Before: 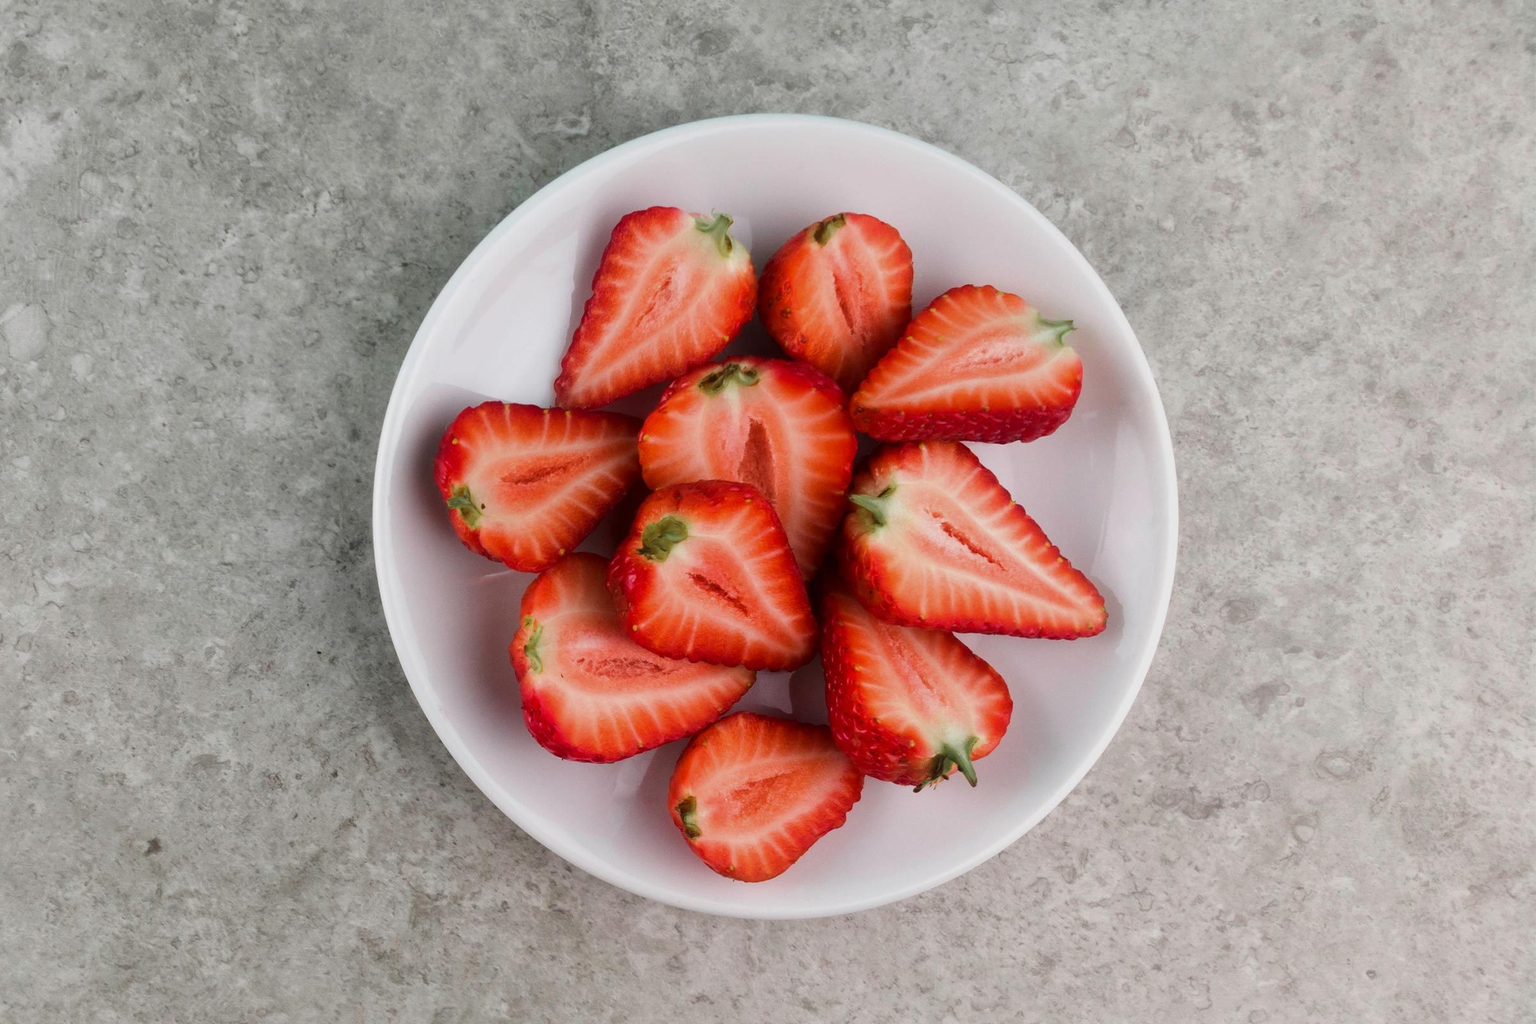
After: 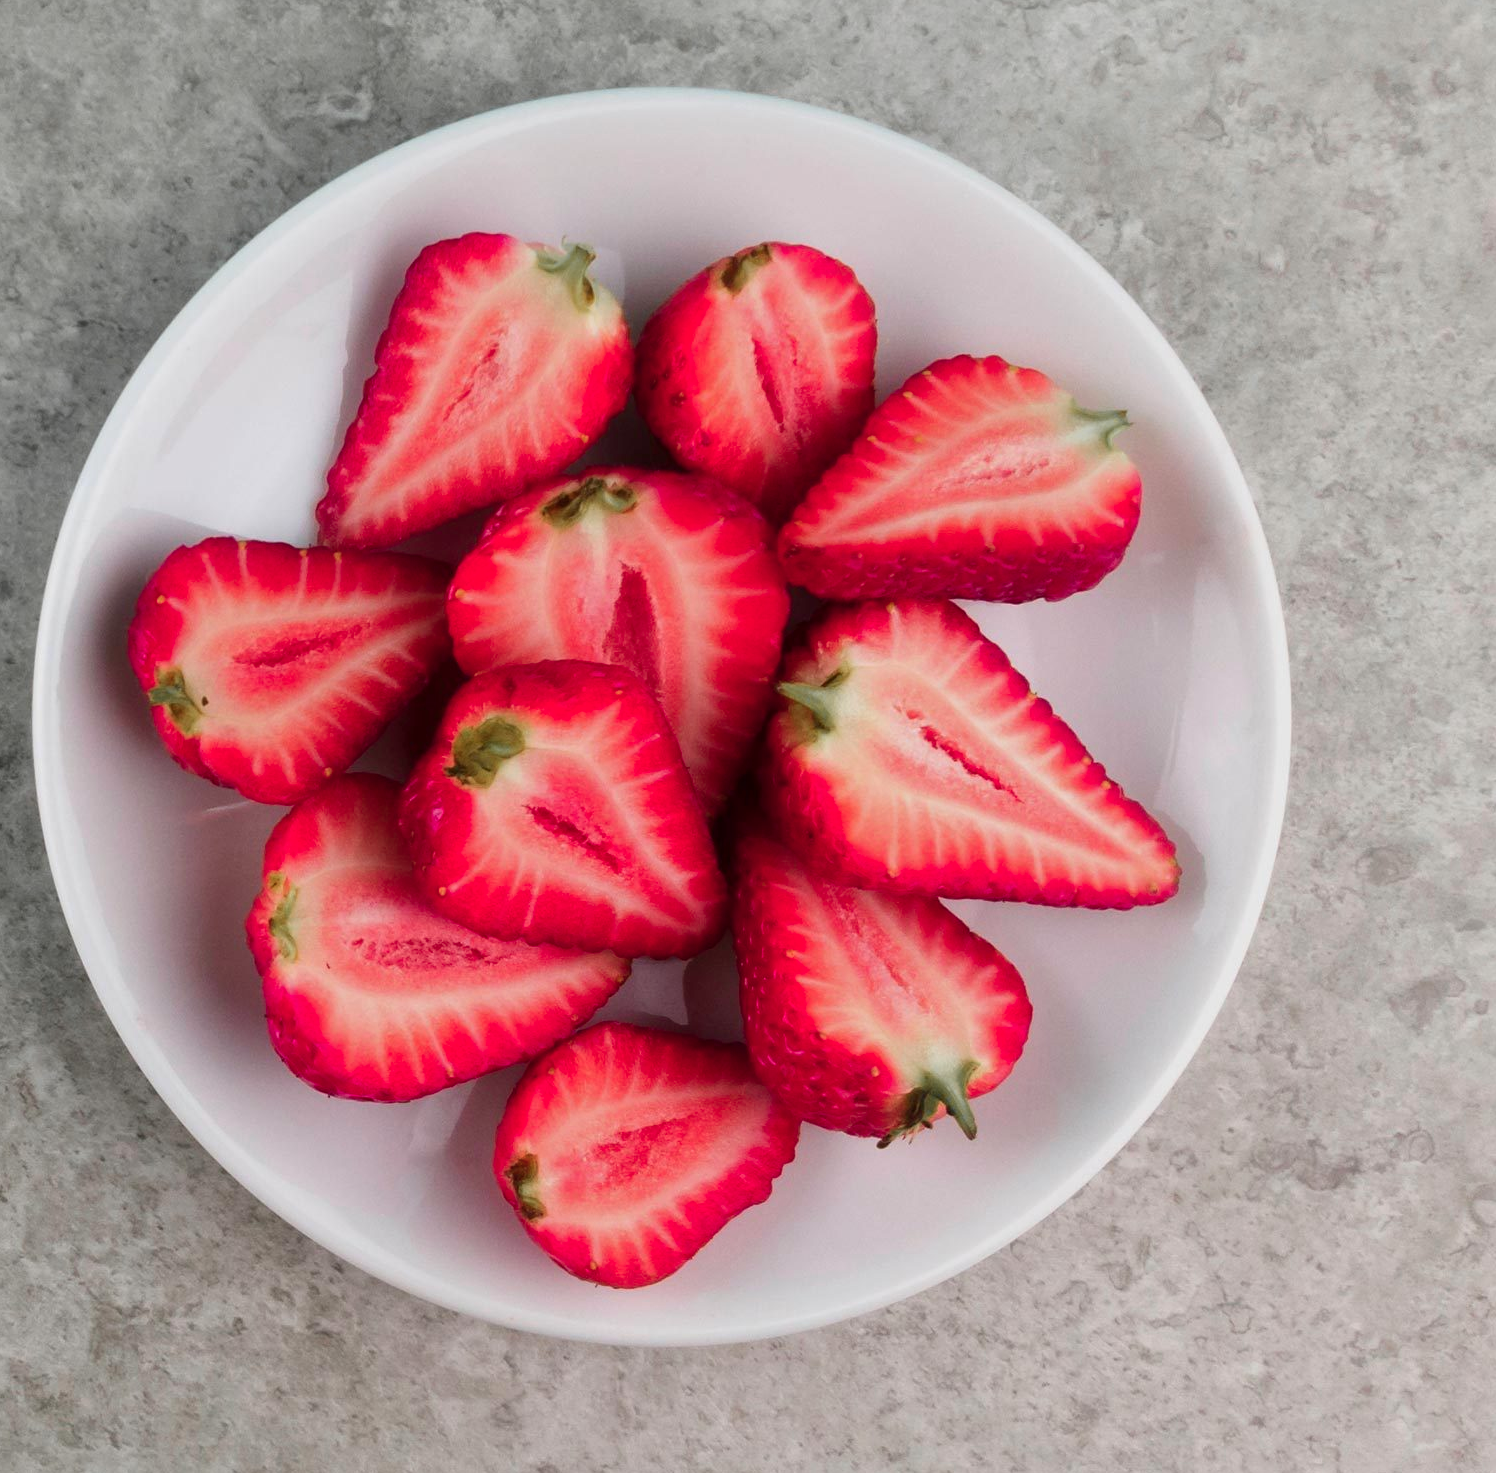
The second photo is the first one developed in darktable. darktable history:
crop and rotate: left 22.918%, top 5.629%, right 14.711%, bottom 2.247%
color zones: curves: ch1 [(0.29, 0.492) (0.373, 0.185) (0.509, 0.481)]; ch2 [(0.25, 0.462) (0.749, 0.457)], mix 40.67%
